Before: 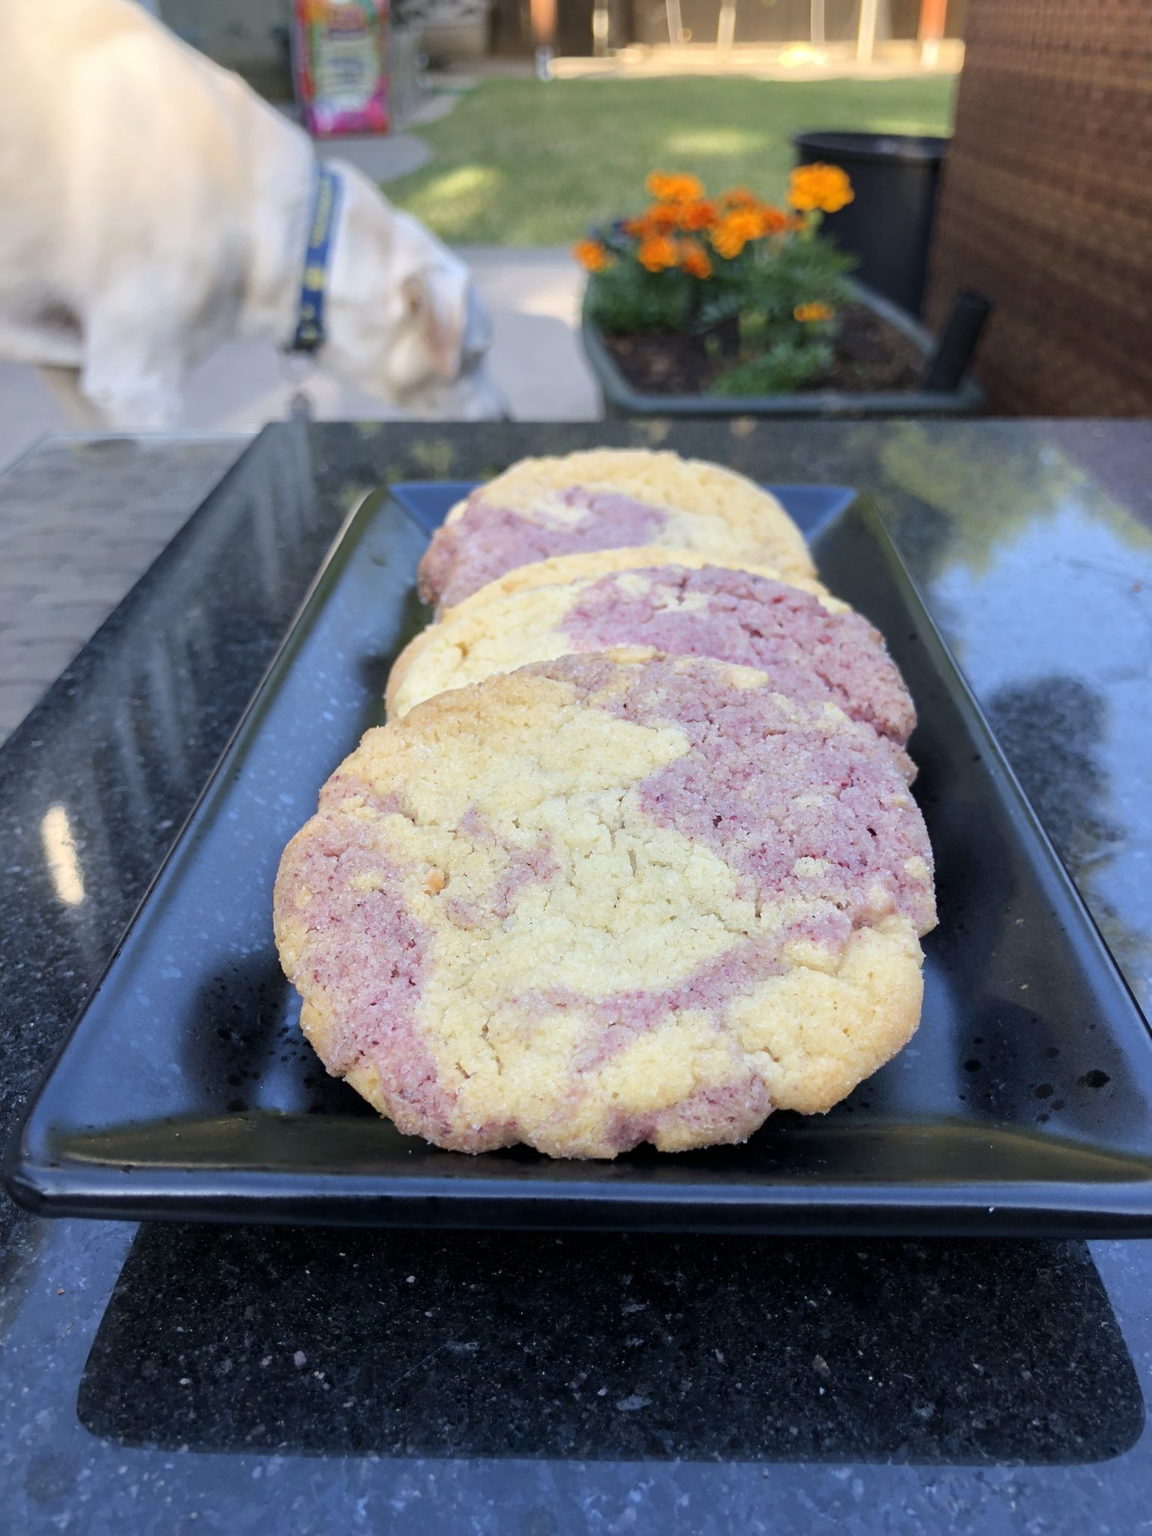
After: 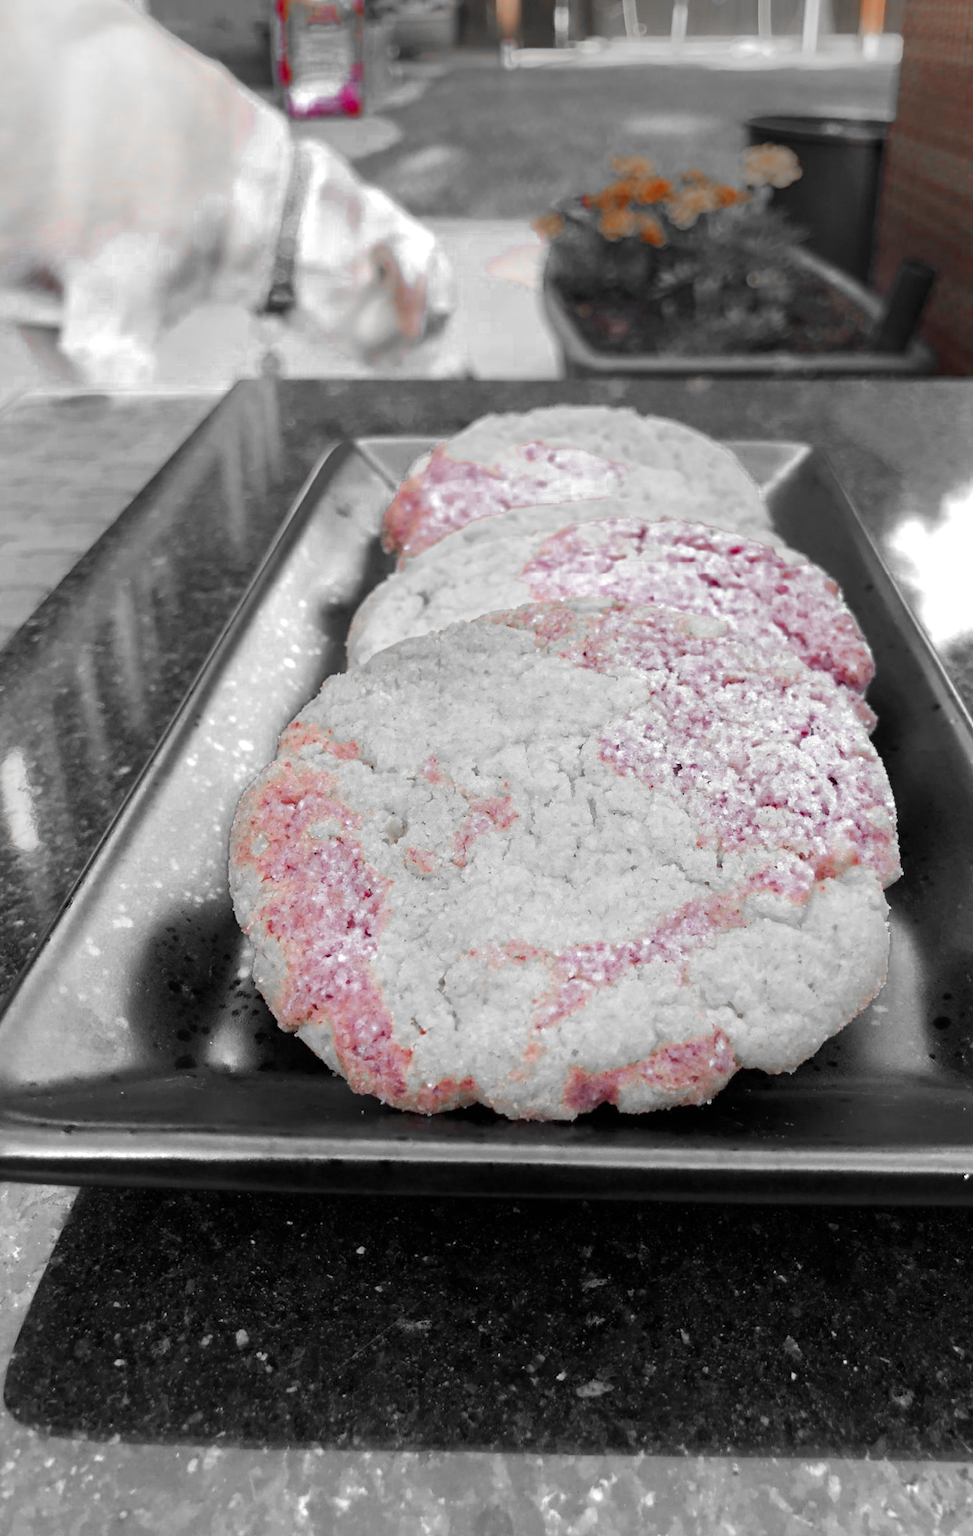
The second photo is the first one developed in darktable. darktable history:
crop: right 9.509%, bottom 0.031%
rotate and perspective: rotation 0.215°, lens shift (vertical) -0.139, crop left 0.069, crop right 0.939, crop top 0.002, crop bottom 0.996
color zones: curves: ch0 [(0, 0.352) (0.143, 0.407) (0.286, 0.386) (0.429, 0.431) (0.571, 0.829) (0.714, 0.853) (0.857, 0.833) (1, 0.352)]; ch1 [(0, 0.604) (0.072, 0.726) (0.096, 0.608) (0.205, 0.007) (0.571, -0.006) (0.839, -0.013) (0.857, -0.012) (1, 0.604)]
